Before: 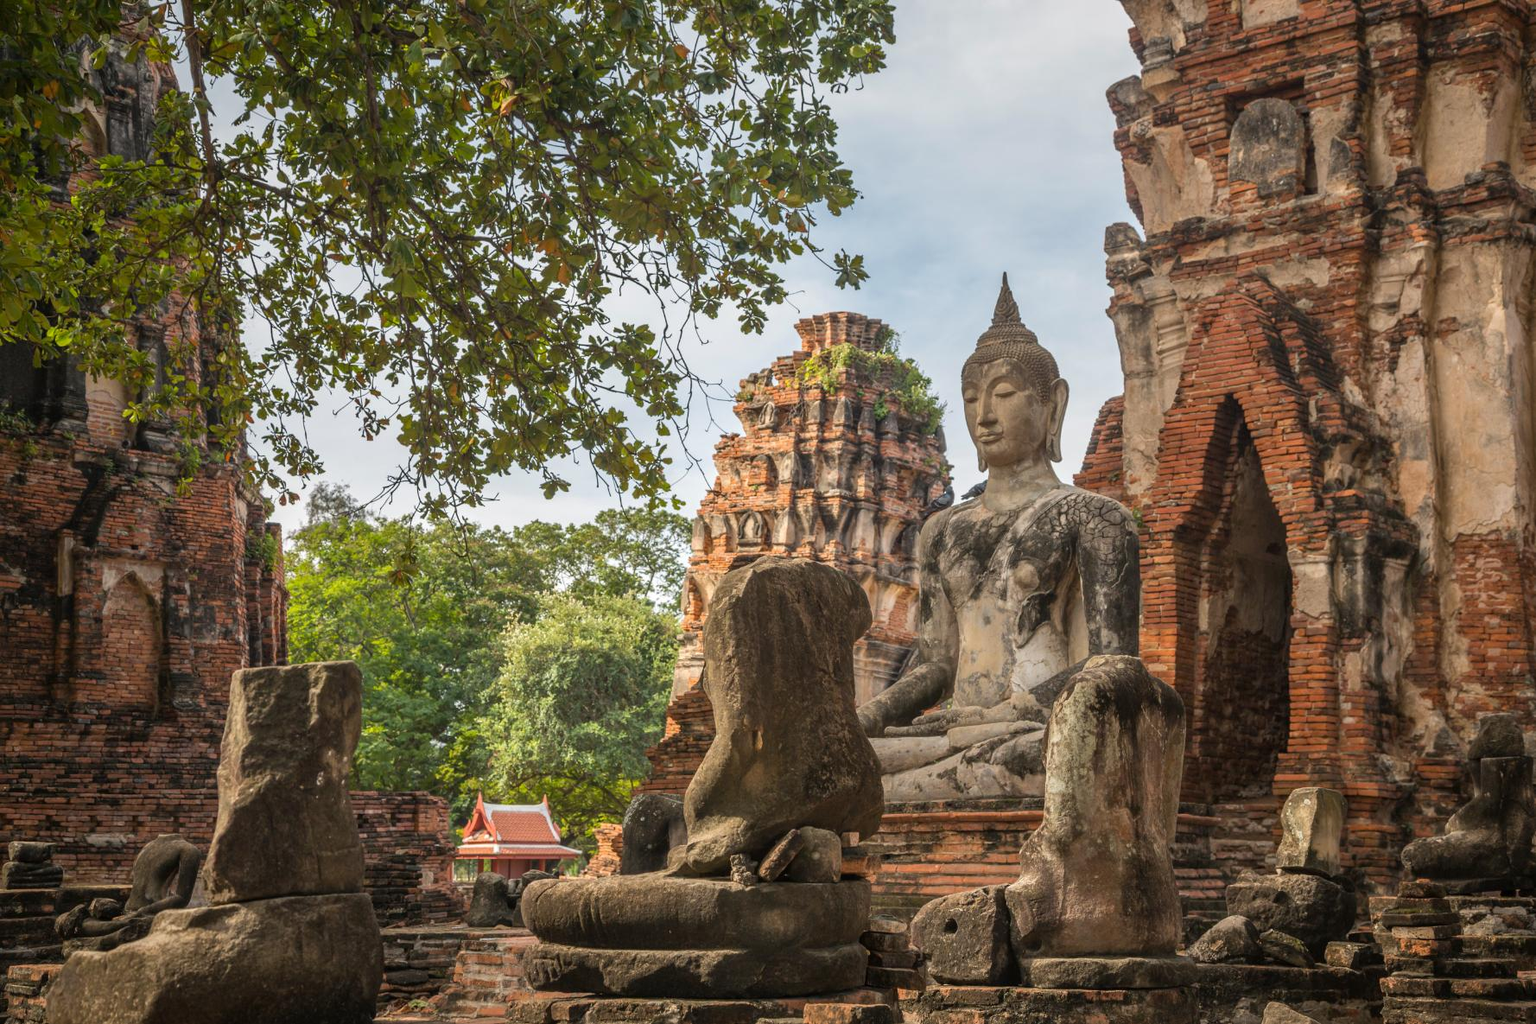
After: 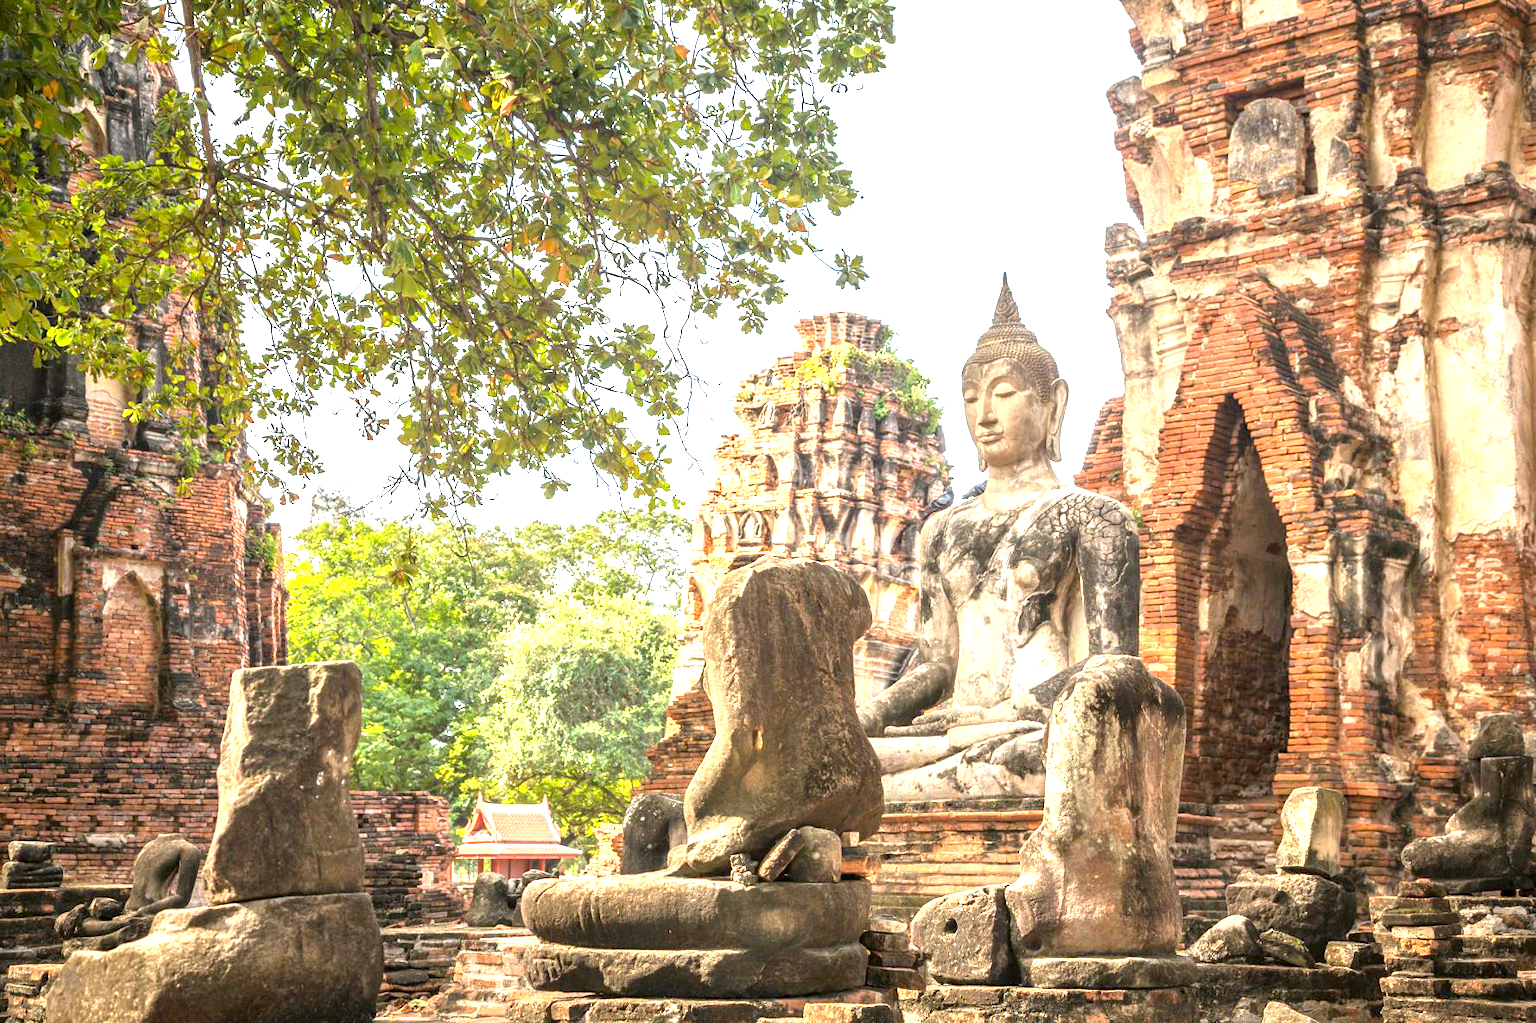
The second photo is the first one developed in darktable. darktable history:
exposure: black level correction 0.001, exposure 1.994 EV, compensate highlight preservation false
